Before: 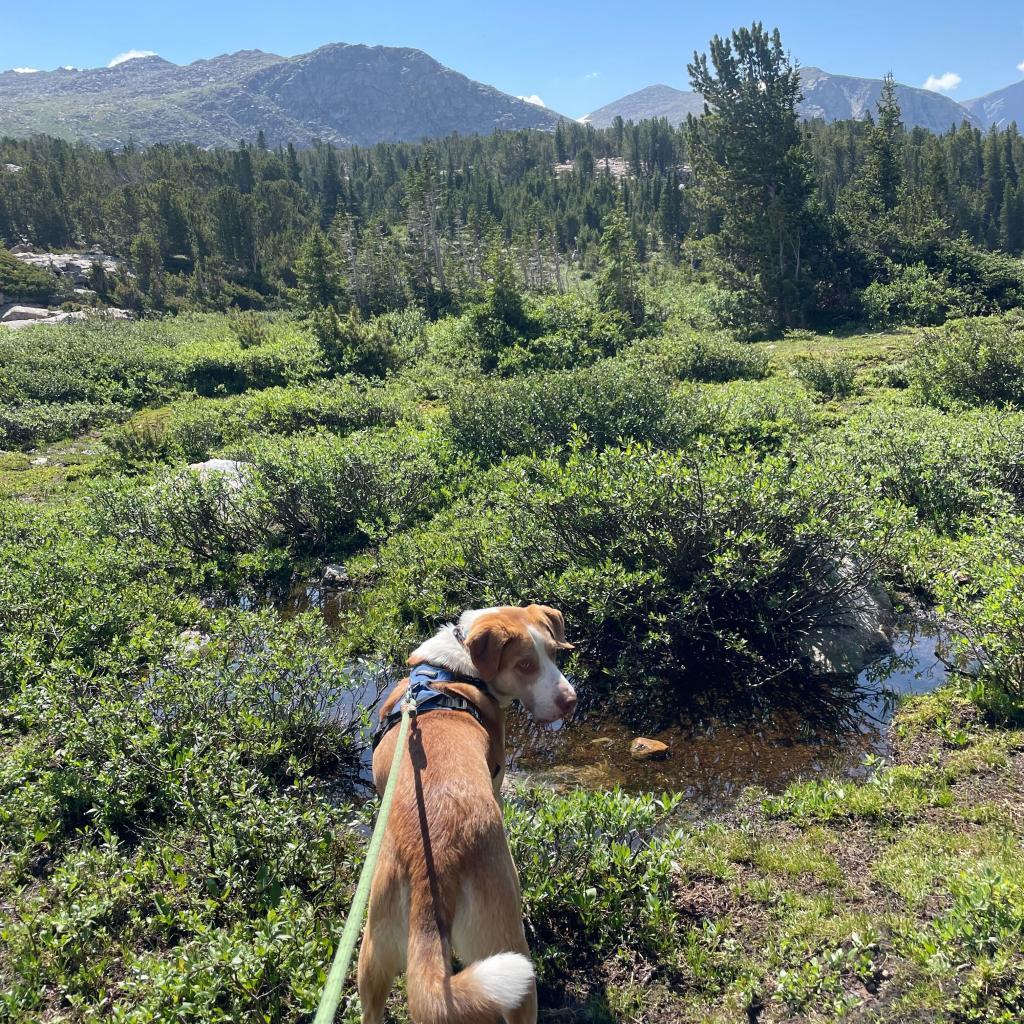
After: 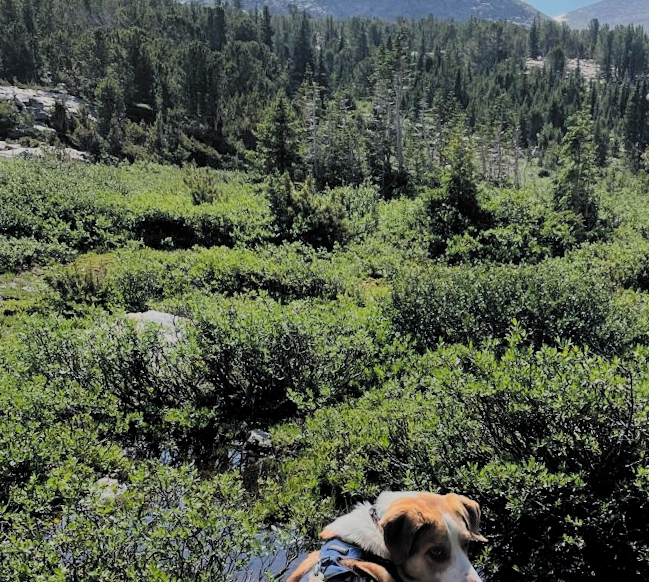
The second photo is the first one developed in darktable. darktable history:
tone equalizer: -8 EV -0.001 EV, -7 EV 0.004 EV, -6 EV -0.035 EV, -5 EV 0.019 EV, -4 EV -0.006 EV, -3 EV 0.005 EV, -2 EV -0.089 EV, -1 EV -0.279 EV, +0 EV -0.564 EV, smoothing diameter 24.8%, edges refinement/feathering 13.64, preserve details guided filter
filmic rgb: black relative exposure -5.13 EV, white relative exposure 3.96 EV, threshold 2.95 EV, hardness 2.89, contrast 1.301, highlights saturation mix -28.52%, color science v6 (2022), enable highlight reconstruction true
color zones: curves: ch0 [(0, 0.465) (0.092, 0.596) (0.289, 0.464) (0.429, 0.453) (0.571, 0.464) (0.714, 0.455) (0.857, 0.462) (1, 0.465)]
crop and rotate: angle -6.9°, left 1.973%, top 6.694%, right 27.398%, bottom 30.021%
